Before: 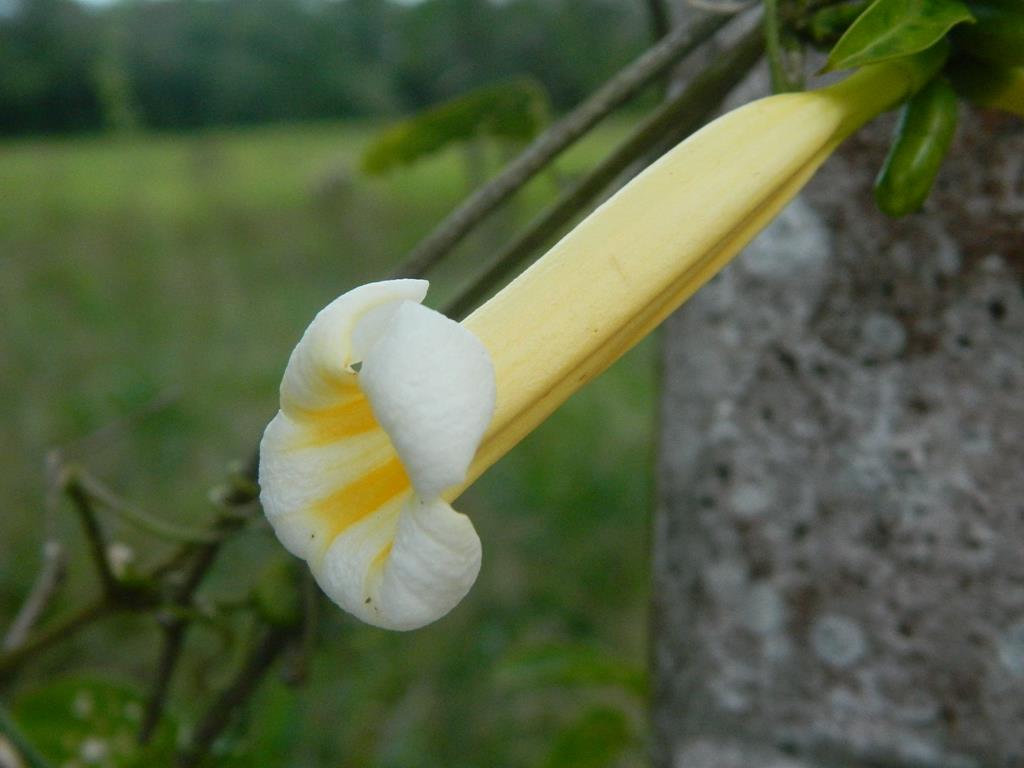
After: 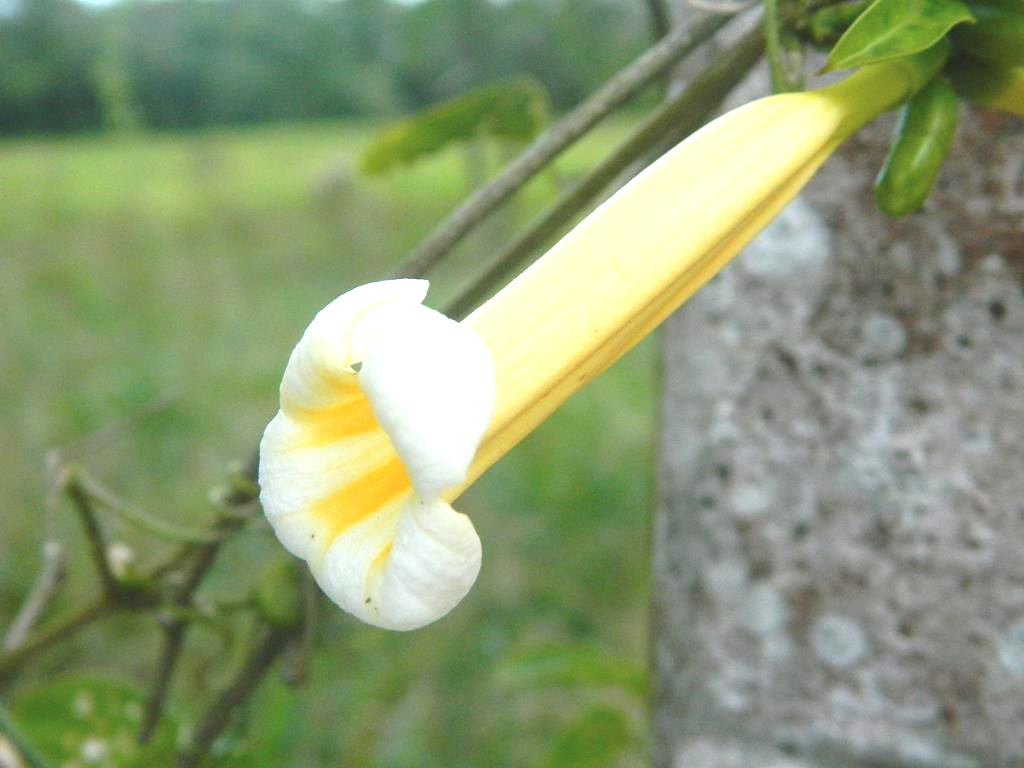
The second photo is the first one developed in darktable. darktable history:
exposure: black level correction 0, exposure 1.45 EV, compensate exposure bias true, compensate highlight preservation false
contrast brightness saturation: contrast -0.15, brightness 0.05, saturation -0.12
